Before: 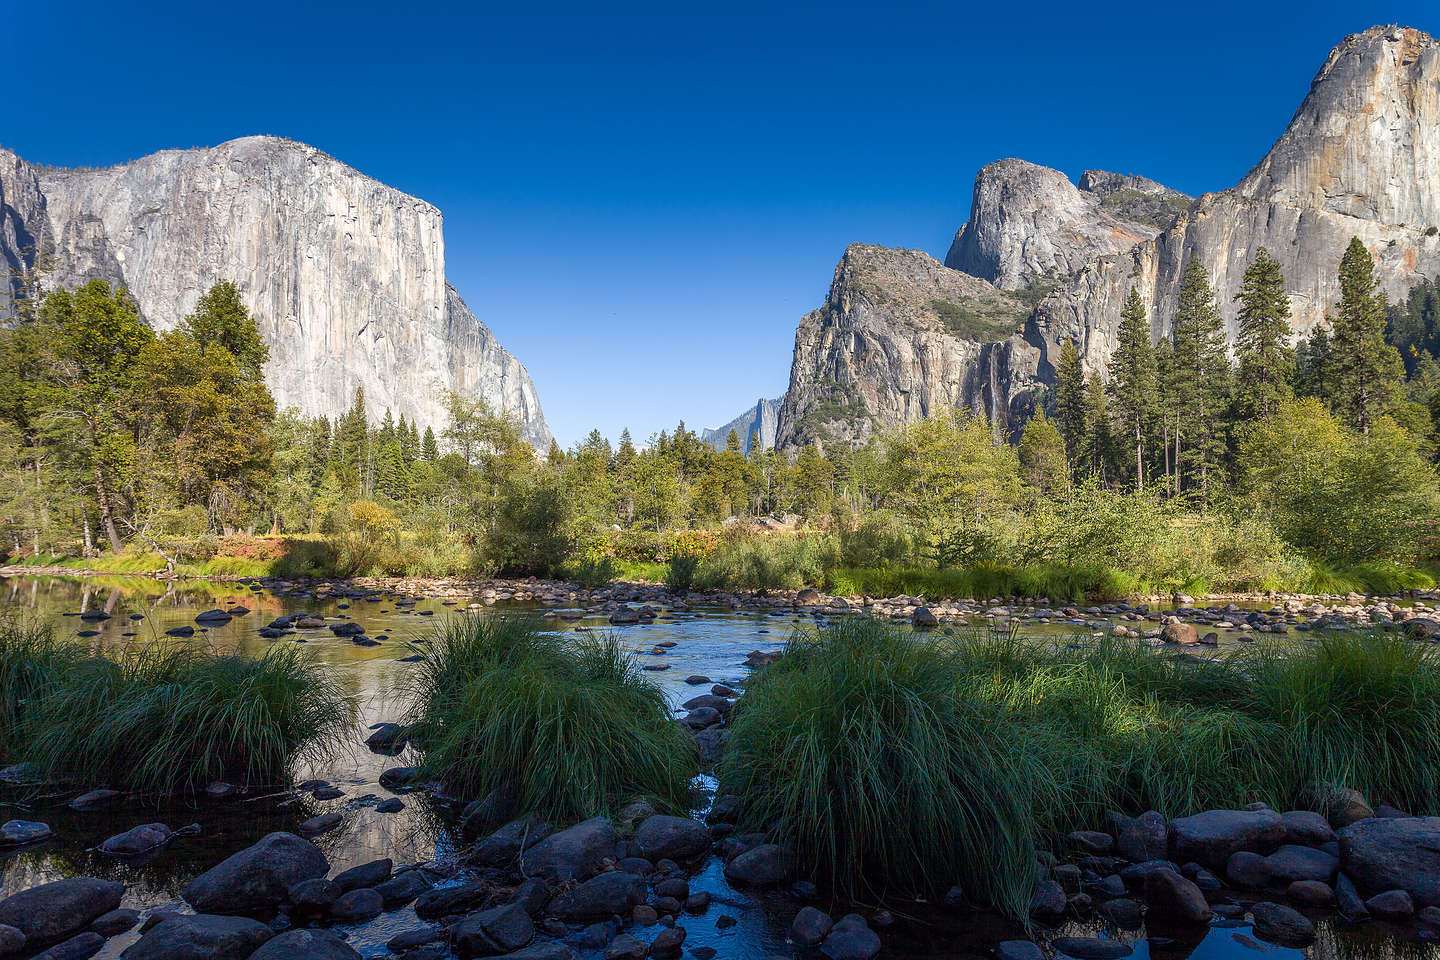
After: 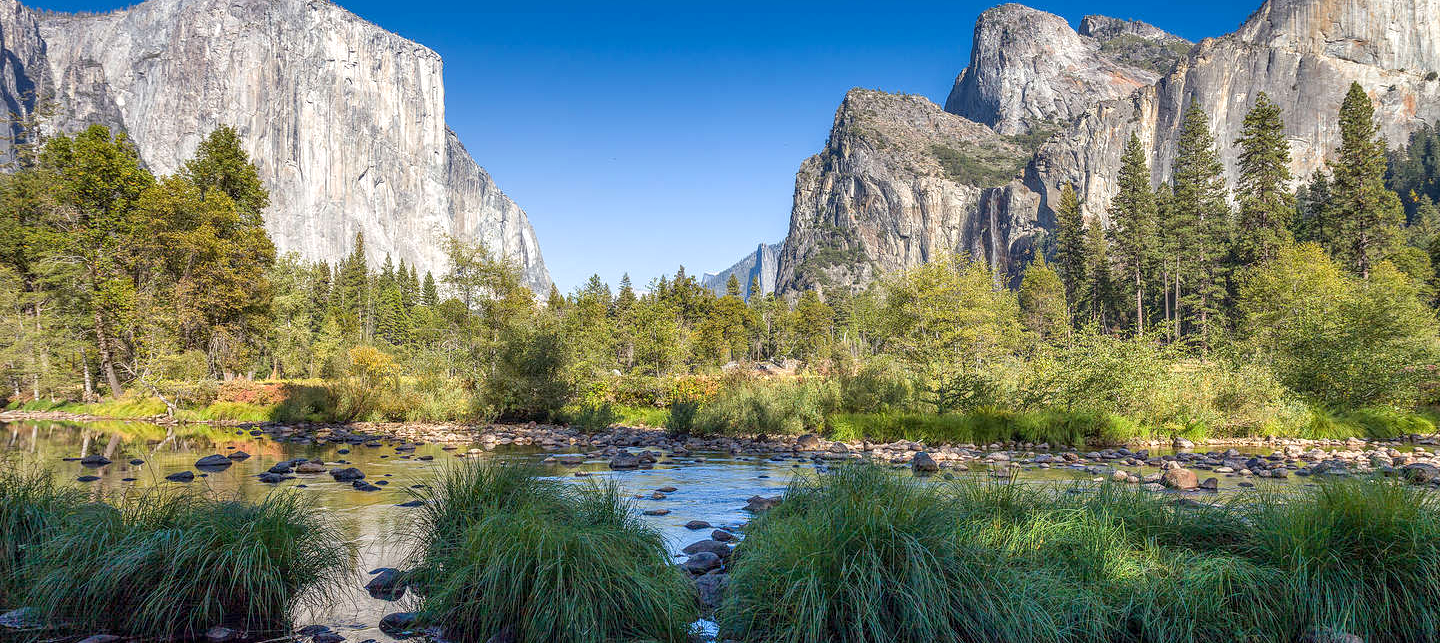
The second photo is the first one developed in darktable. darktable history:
crop: top 16.23%, bottom 16.748%
local contrast: on, module defaults
tone equalizer: -7 EV 0.153 EV, -6 EV 0.63 EV, -5 EV 1.11 EV, -4 EV 1.36 EV, -3 EV 1.15 EV, -2 EV 0.6 EV, -1 EV 0.167 EV, smoothing diameter 24.83%, edges refinement/feathering 7.24, preserve details guided filter
